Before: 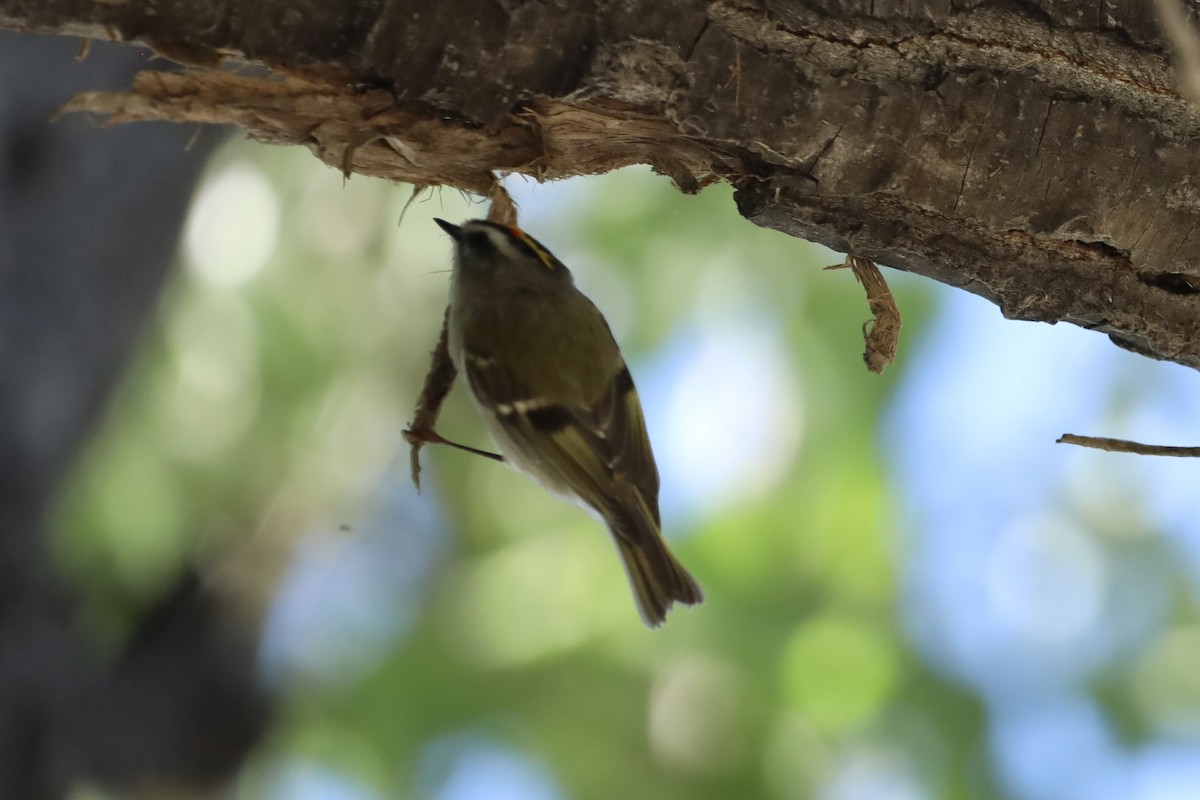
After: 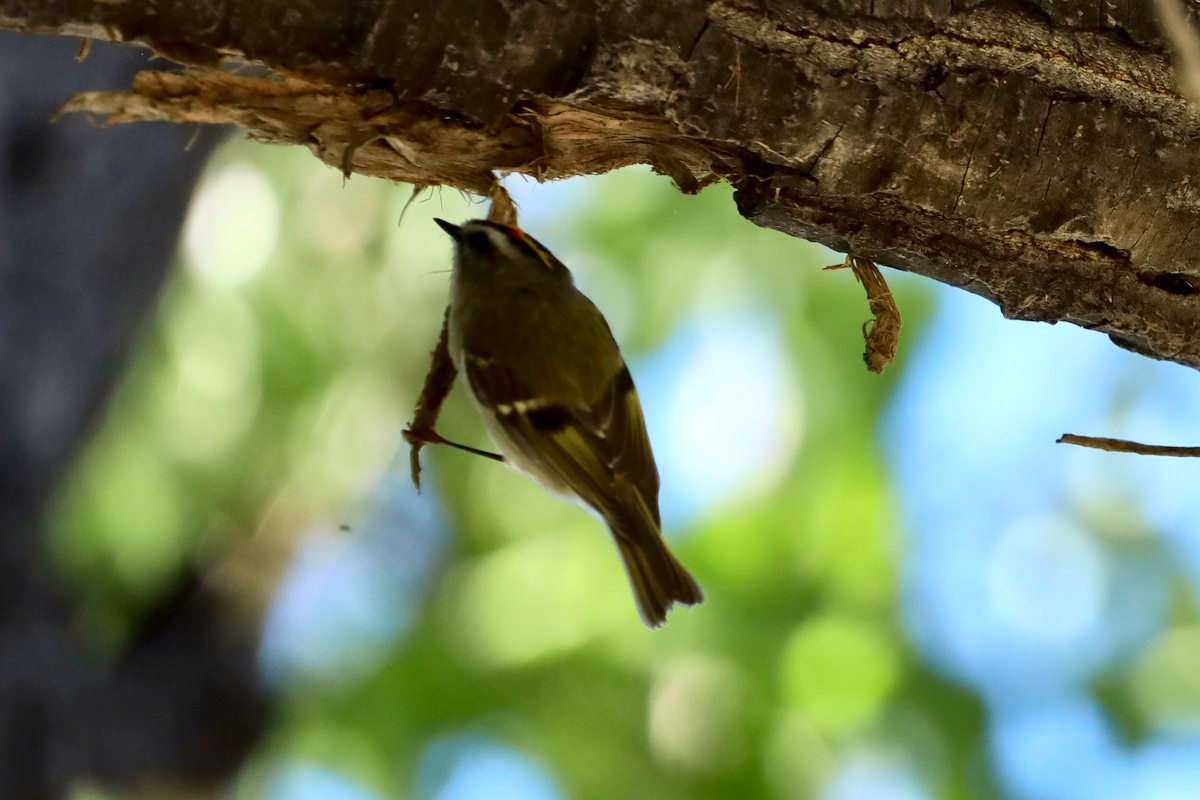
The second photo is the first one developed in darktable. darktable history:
local contrast: mode bilateral grid, contrast 25, coarseness 61, detail 152%, midtone range 0.2
tone curve: curves: ch0 [(0, 0.011) (0.139, 0.106) (0.295, 0.271) (0.499, 0.523) (0.739, 0.782) (0.857, 0.879) (1, 0.967)]; ch1 [(0, 0) (0.272, 0.249) (0.39, 0.379) (0.469, 0.456) (0.495, 0.497) (0.524, 0.53) (0.588, 0.62) (0.725, 0.779) (1, 1)]; ch2 [(0, 0) (0.125, 0.089) (0.35, 0.317) (0.437, 0.42) (0.502, 0.499) (0.533, 0.553) (0.599, 0.638) (1, 1)], color space Lab, independent channels, preserve colors none
